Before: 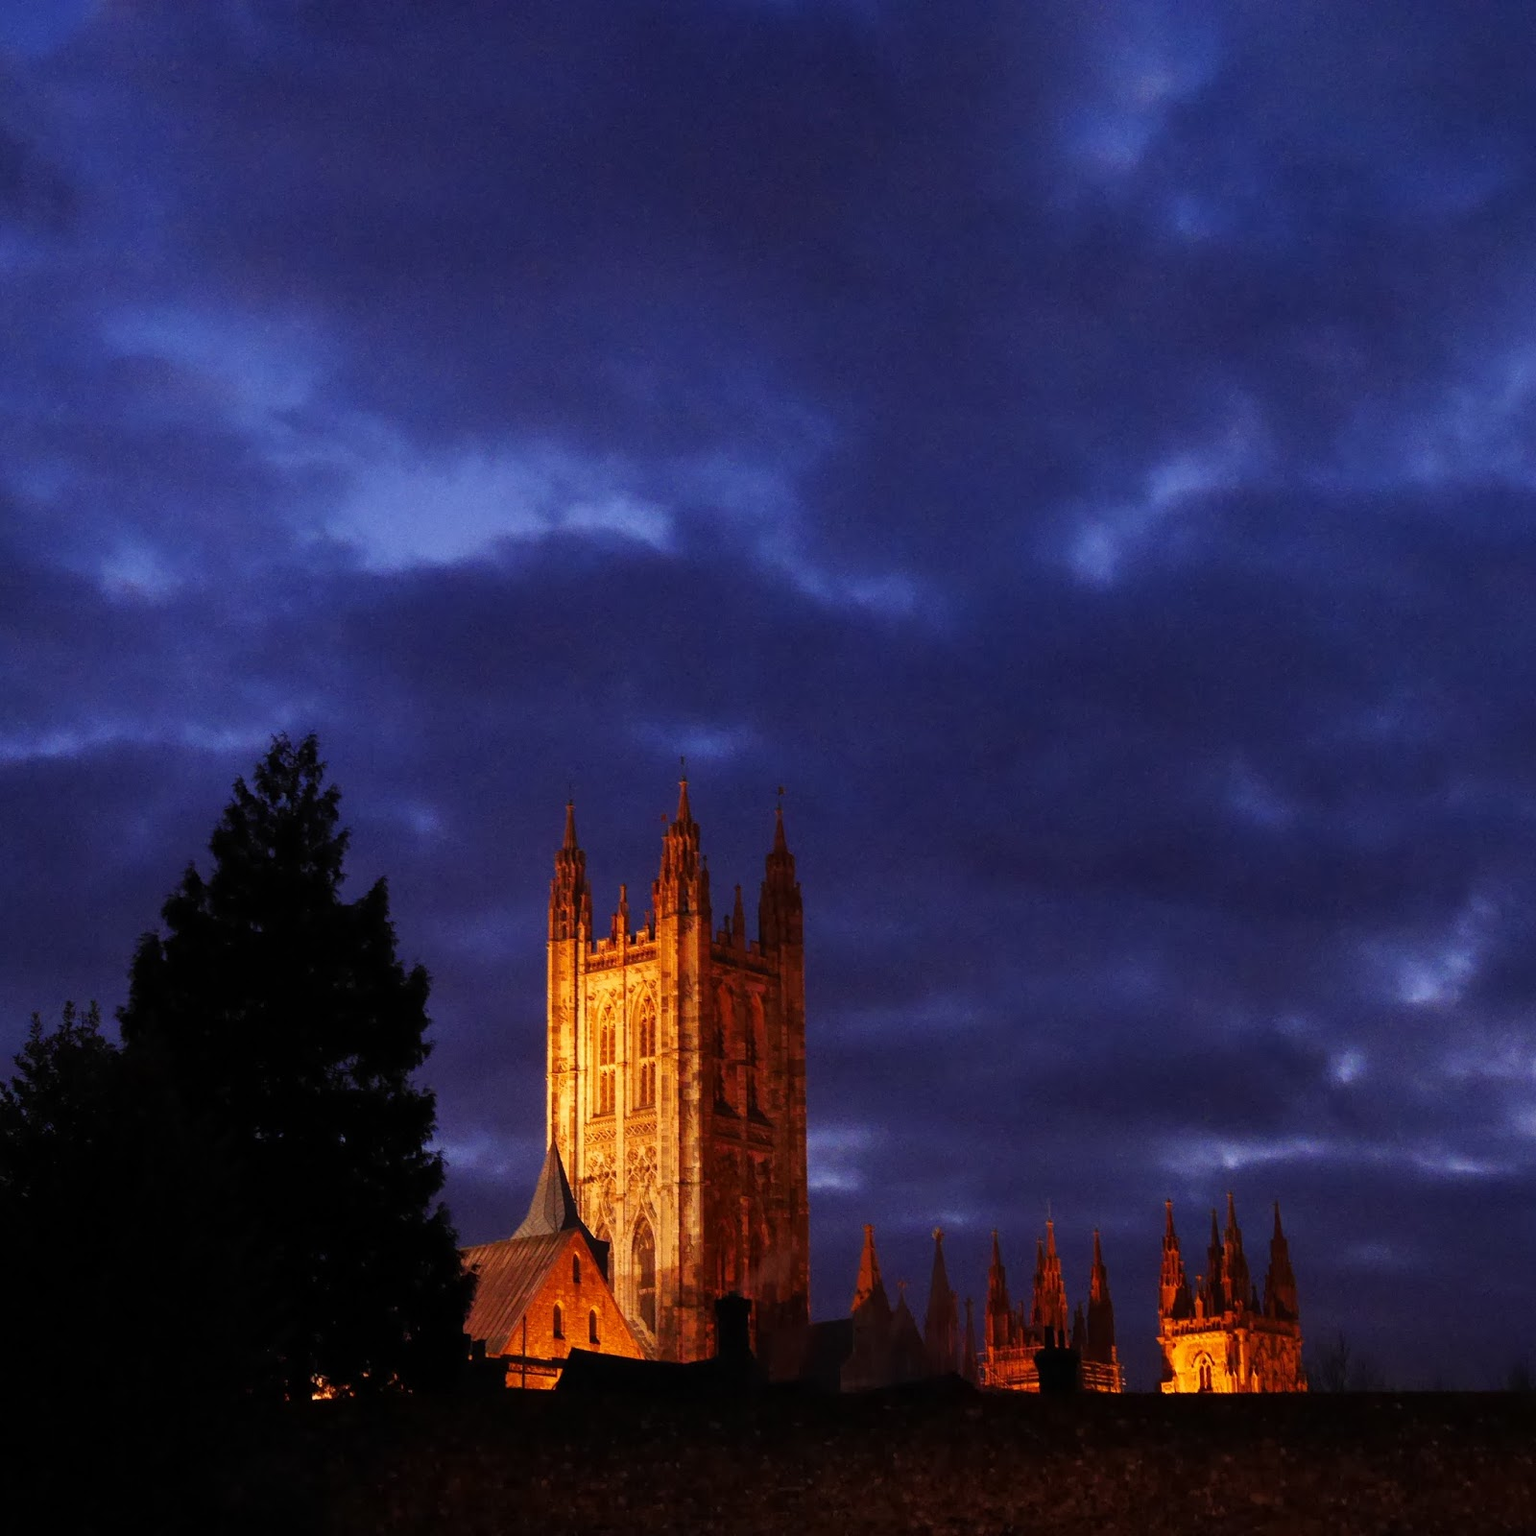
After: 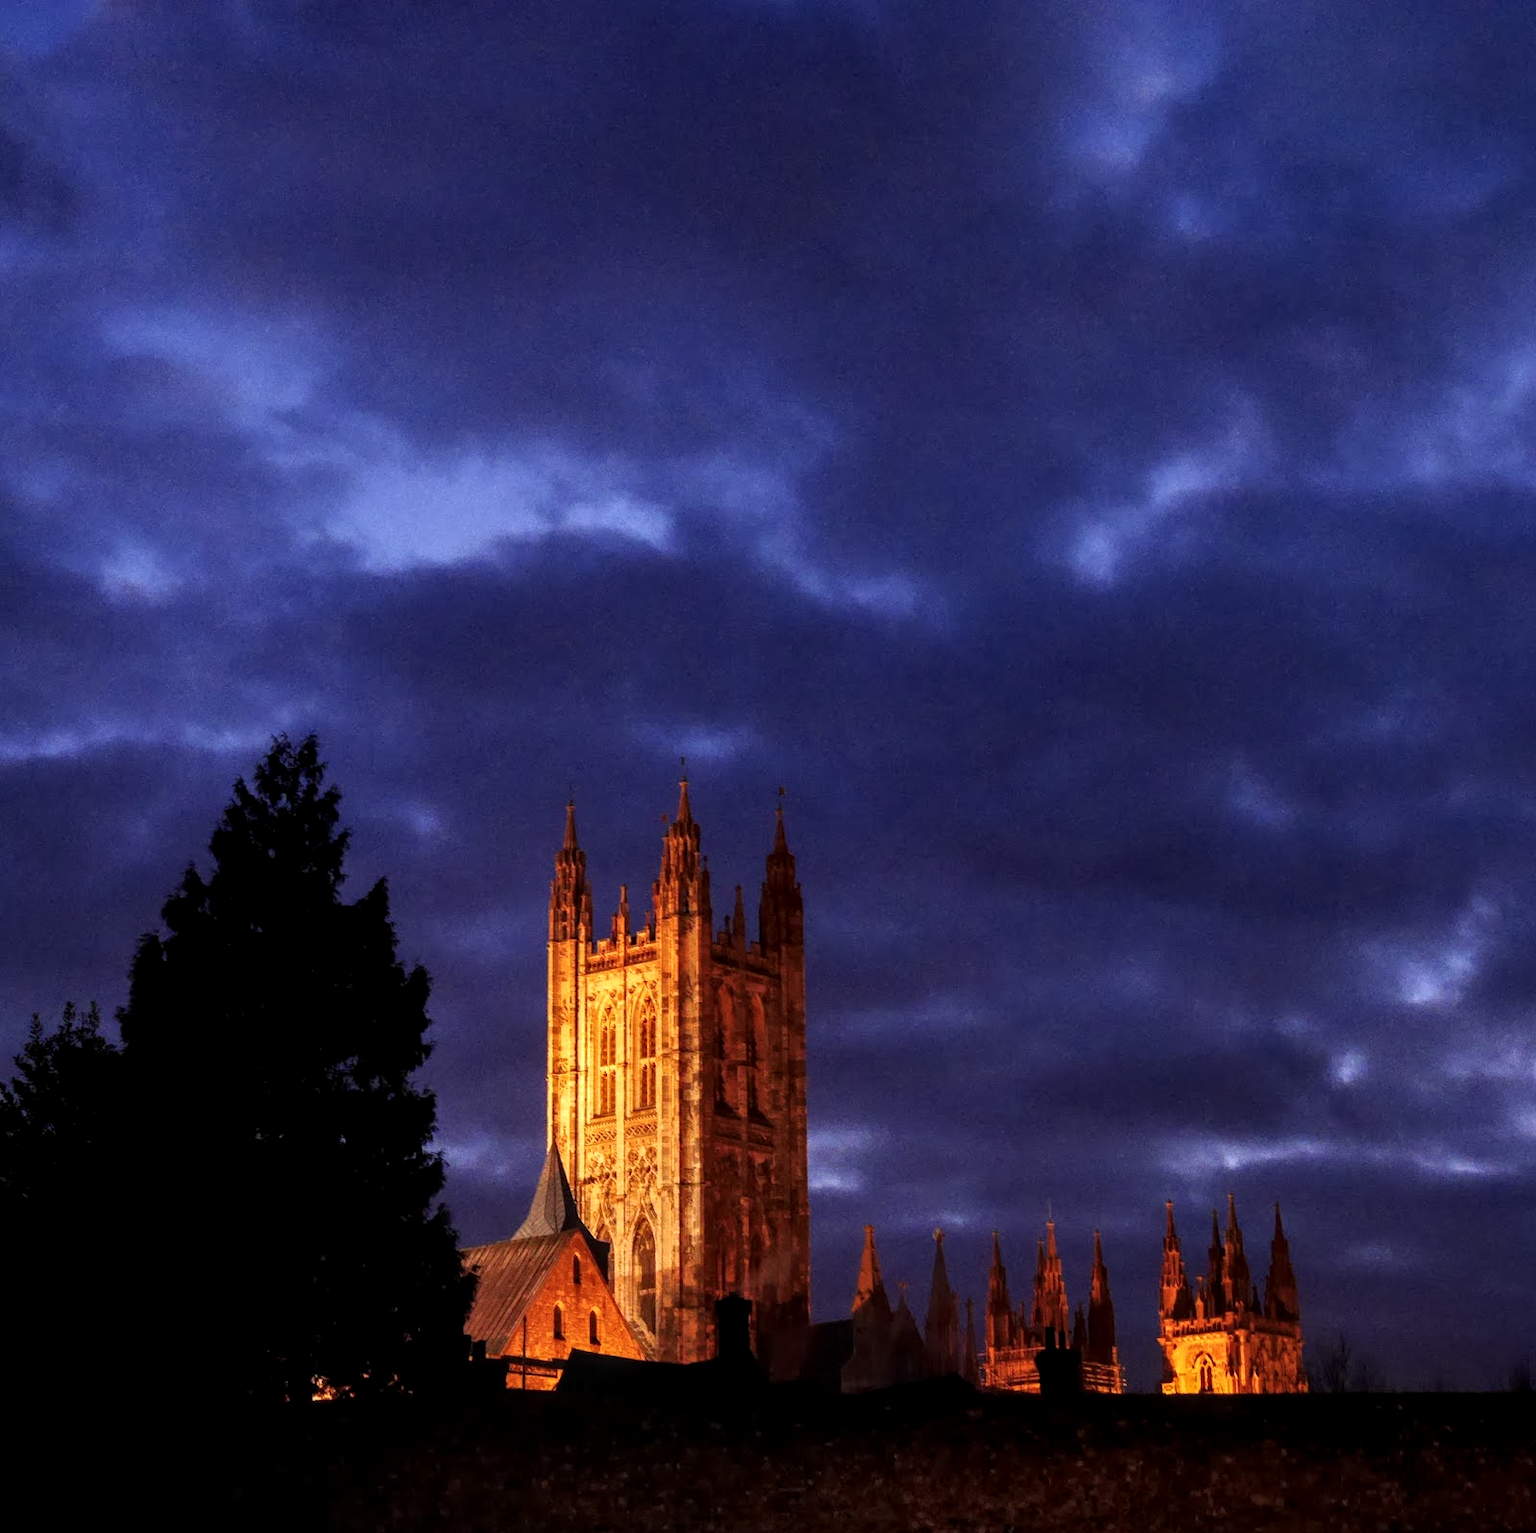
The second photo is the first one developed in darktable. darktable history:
crop: top 0.05%, bottom 0.098%
local contrast: detail 140%
